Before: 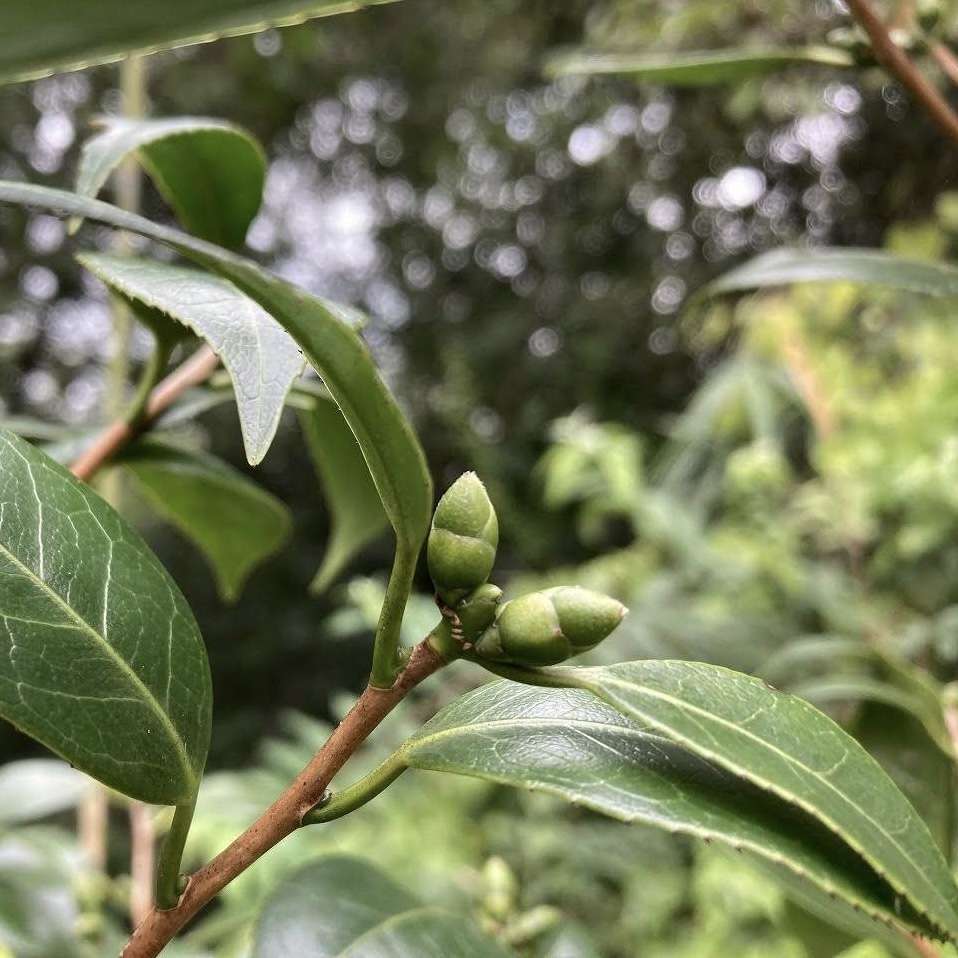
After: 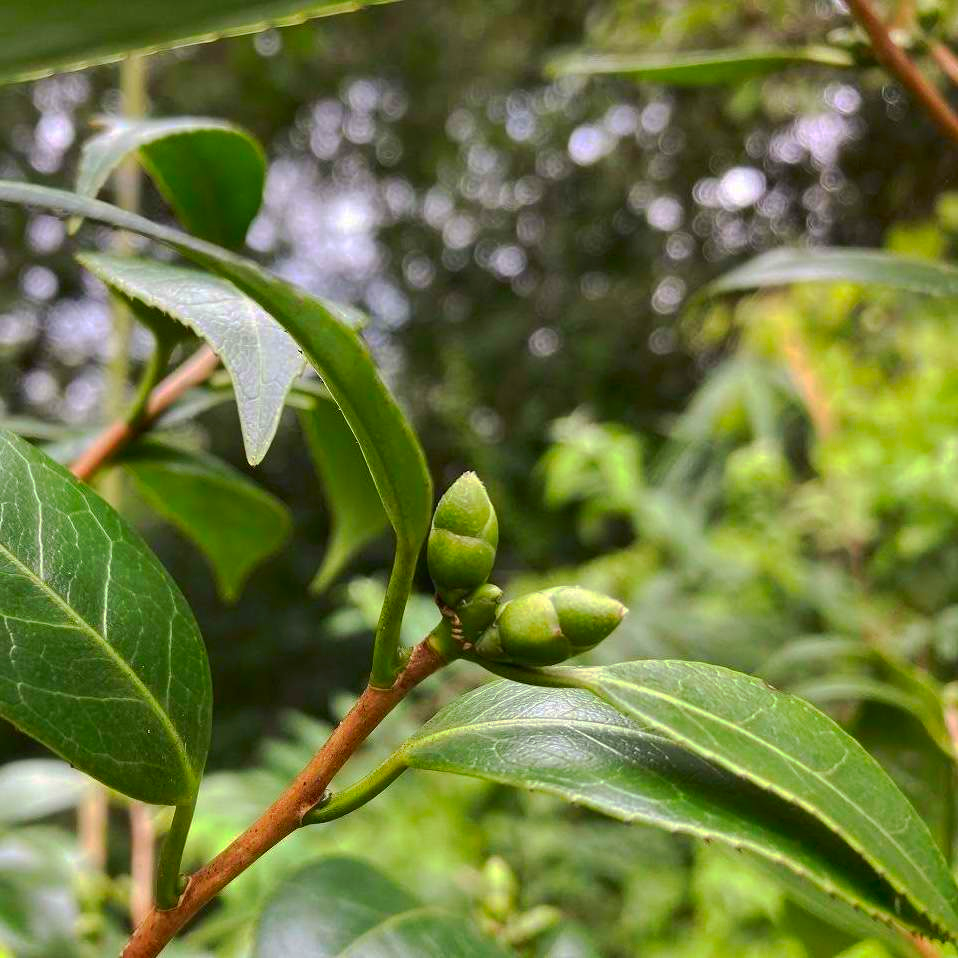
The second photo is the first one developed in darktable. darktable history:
color correction: highlights b* -0.006, saturation 1.82
tone curve: curves: ch0 [(0, 0) (0.003, 0.027) (0.011, 0.03) (0.025, 0.04) (0.044, 0.063) (0.069, 0.093) (0.1, 0.125) (0.136, 0.153) (0.177, 0.191) (0.224, 0.232) (0.277, 0.279) (0.335, 0.333) (0.399, 0.39) (0.468, 0.457) (0.543, 0.535) (0.623, 0.611) (0.709, 0.683) (0.801, 0.758) (0.898, 0.853) (1, 1)], preserve colors none
